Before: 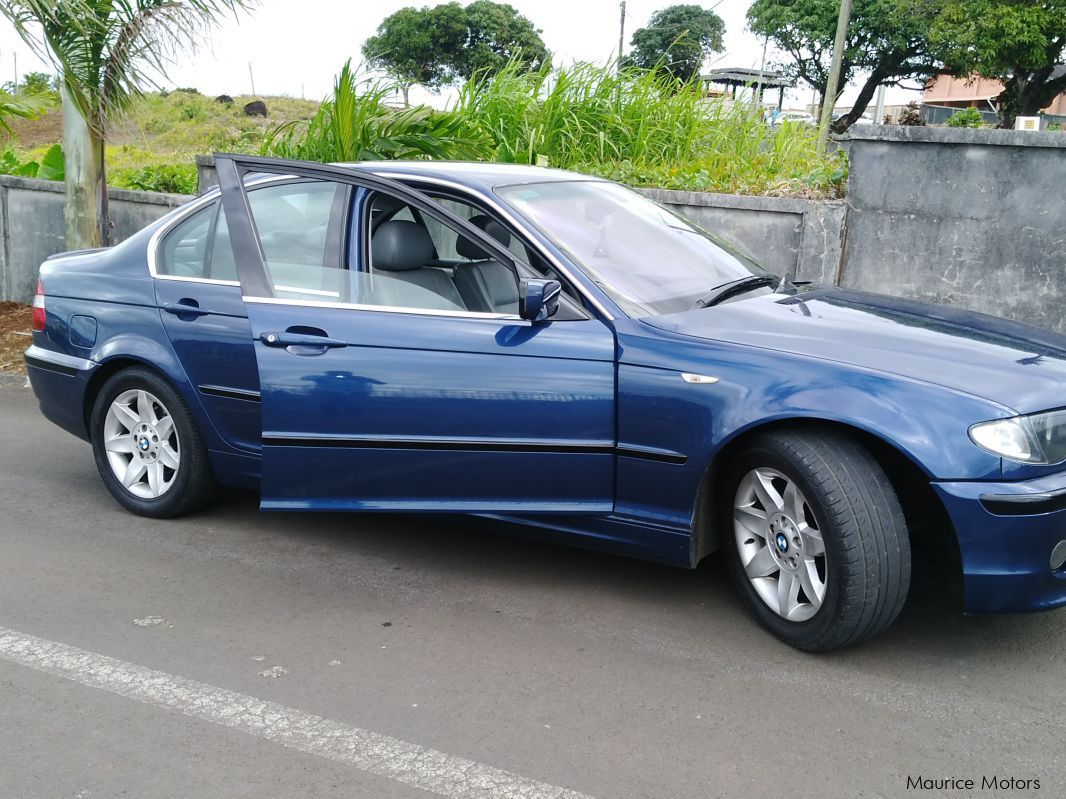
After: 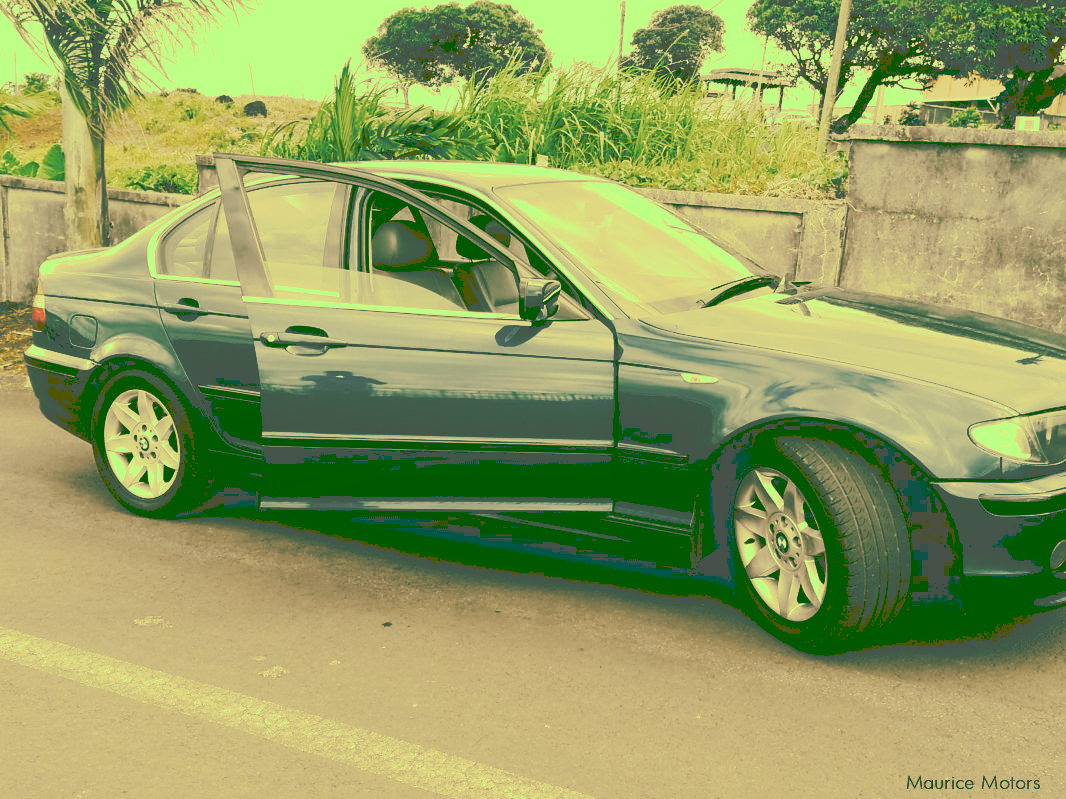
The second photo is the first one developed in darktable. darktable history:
tone curve: curves: ch0 [(0, 0) (0.003, 0.319) (0.011, 0.319) (0.025, 0.319) (0.044, 0.319) (0.069, 0.319) (0.1, 0.32) (0.136, 0.322) (0.177, 0.328) (0.224, 0.338) (0.277, 0.361) (0.335, 0.395) (0.399, 0.451) (0.468, 0.549) (0.543, 0.657) (0.623, 0.739) (0.709, 0.799) (0.801, 0.846) (0.898, 0.867) (1, 1)], preserve colors none
color look up table: target L [94.49, 90.26, 96.2, 86.26, 75.5, 66.6, 62.74, 55.6, 54.79, 39.99, 24.89, 17, 203.02, 82.56, 67.71, 70.21, 70.76, 60.95, 52.17, 42.13, 51.25, 37.23, 34.99, 21.93, 17.4, 17, 97.26, 86.87, 70.7, 83.59, 74.43, 68.58, 66.48, 74.95, 45.94, 40.75, 40.33, 51.18, 34.08, 38.03, 27.65, 19.06, 20.49, 20.56, 80.64, 73.79, 52.97, 45, 23.93], target a [-31.51, -21.84, -41.02, -41.77, -27.29, -2.997, -30.36, -11.56, -17.71, -41.26, -72.03, -54.18, 0, 0.141, 18.74, 20.26, 19.79, 43.12, 3.054, -4.28, 33.04, 14.06, 10.04, -65.93, -55.1, -54.18, -31.54, -9.252, -2.902, -2.568, -3.359, -1.31, 10.01, 2.062, 38.04, 5.215, -9.07, 15.76, -17.74, 14.85, -7.55, -59.29, -62.86, -62.99, -26.92, -12.34, -10.01, -17.29, -70.18], target b [75.73, 67.52, 75.73, 61.13, 43.05, 38.64, 38.6, 47.51, 24.35, 68.04, 42.1, 28.54, -0.002, 54.21, 52.52, 41.56, 38.25, 56.34, 21.93, 71.75, 46.02, 63.26, 59.53, 36.99, 29.22, 28.54, 76.28, 59.23, 37.35, 53.43, 37.76, 31.46, 31.41, 38.65, 16.08, 13.43, 0.012, 10.6, 34.71, -12.24, -16.02, 32.04, 34.46, 34.55, 49.69, 36.62, 12.82, 15.96, 40.33], num patches 49
